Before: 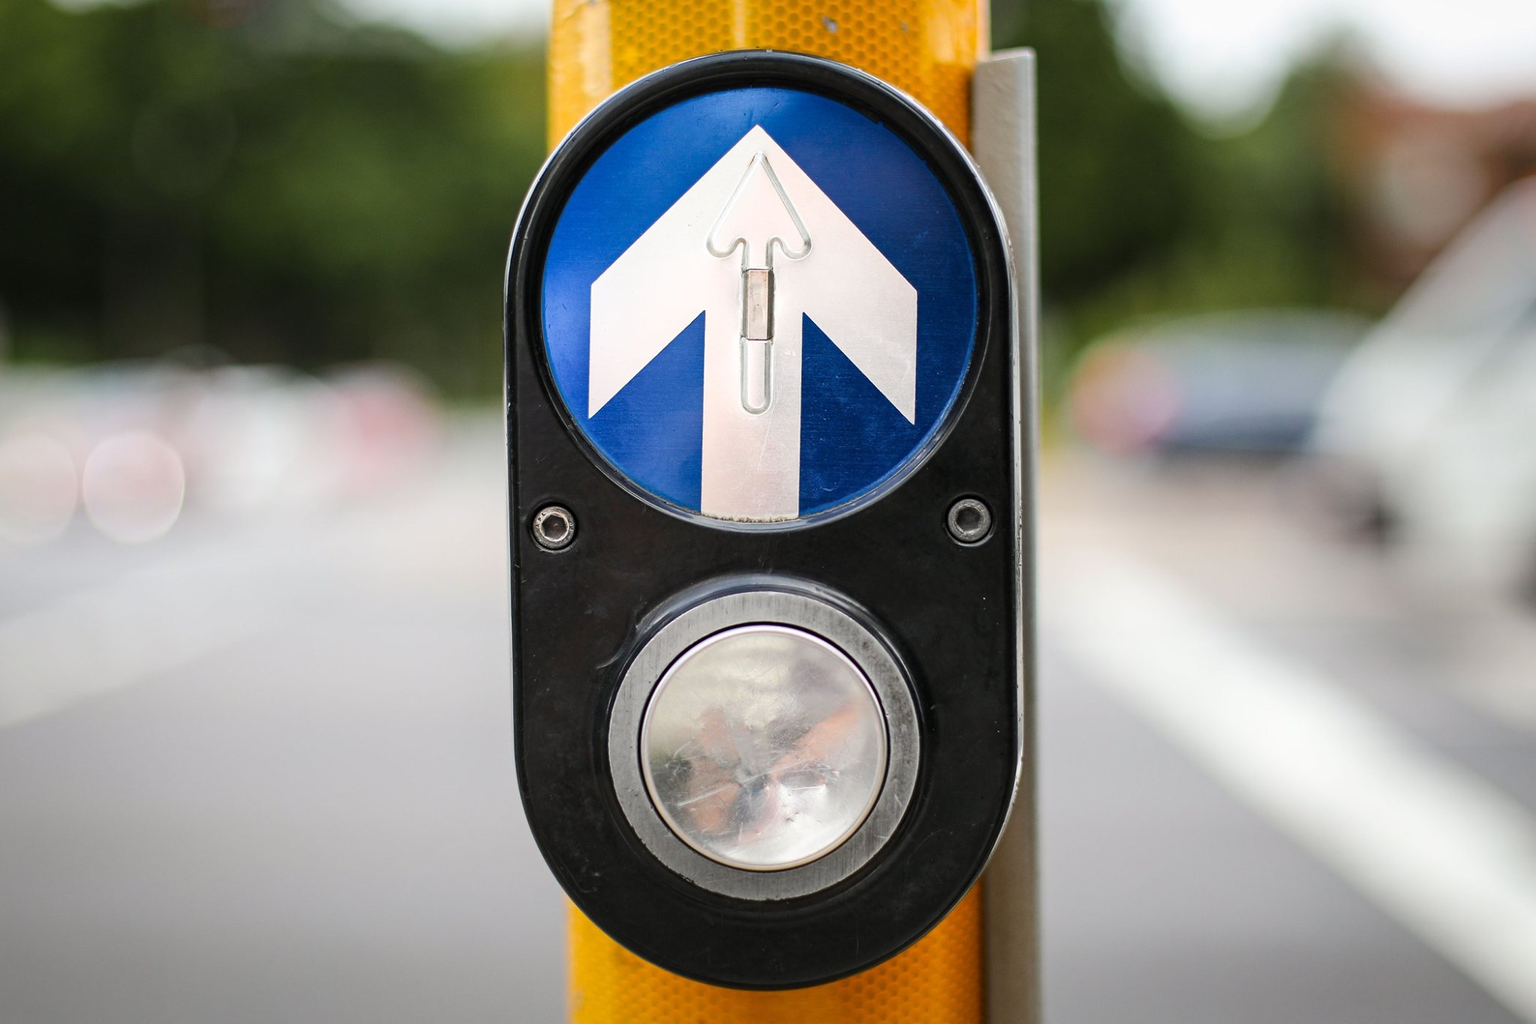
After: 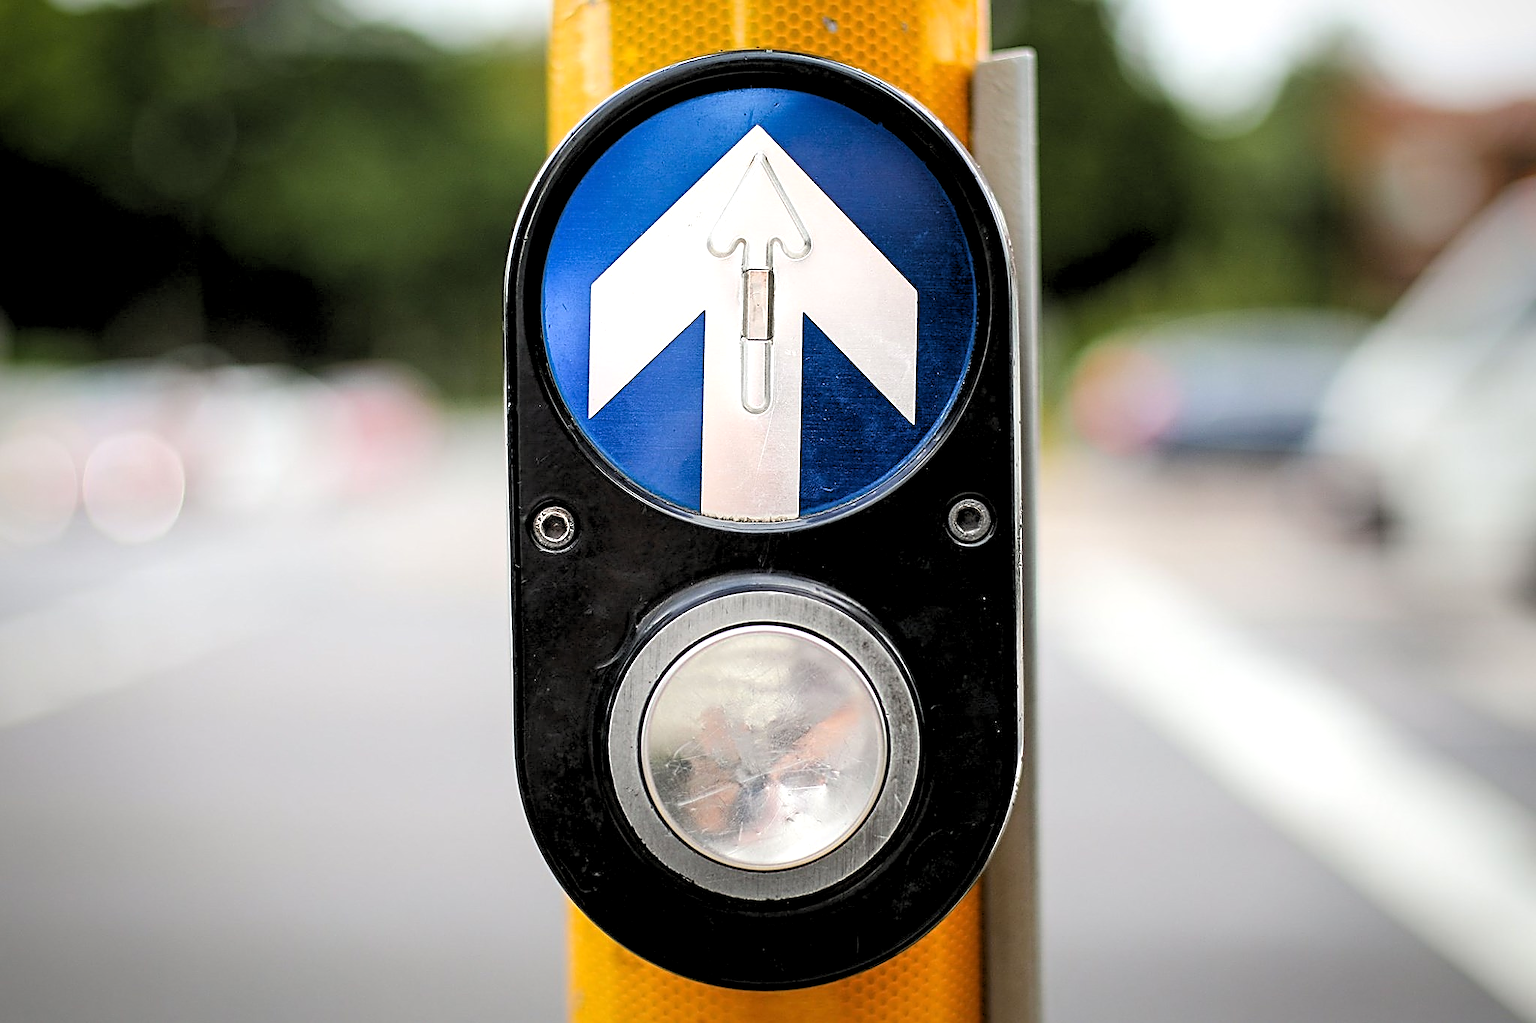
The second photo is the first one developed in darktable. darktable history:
tone equalizer: on, module defaults
rgb levels: levels [[0.013, 0.434, 0.89], [0, 0.5, 1], [0, 0.5, 1]]
vignetting: brightness -0.233, saturation 0.141
sharpen: radius 1.685, amount 1.294
